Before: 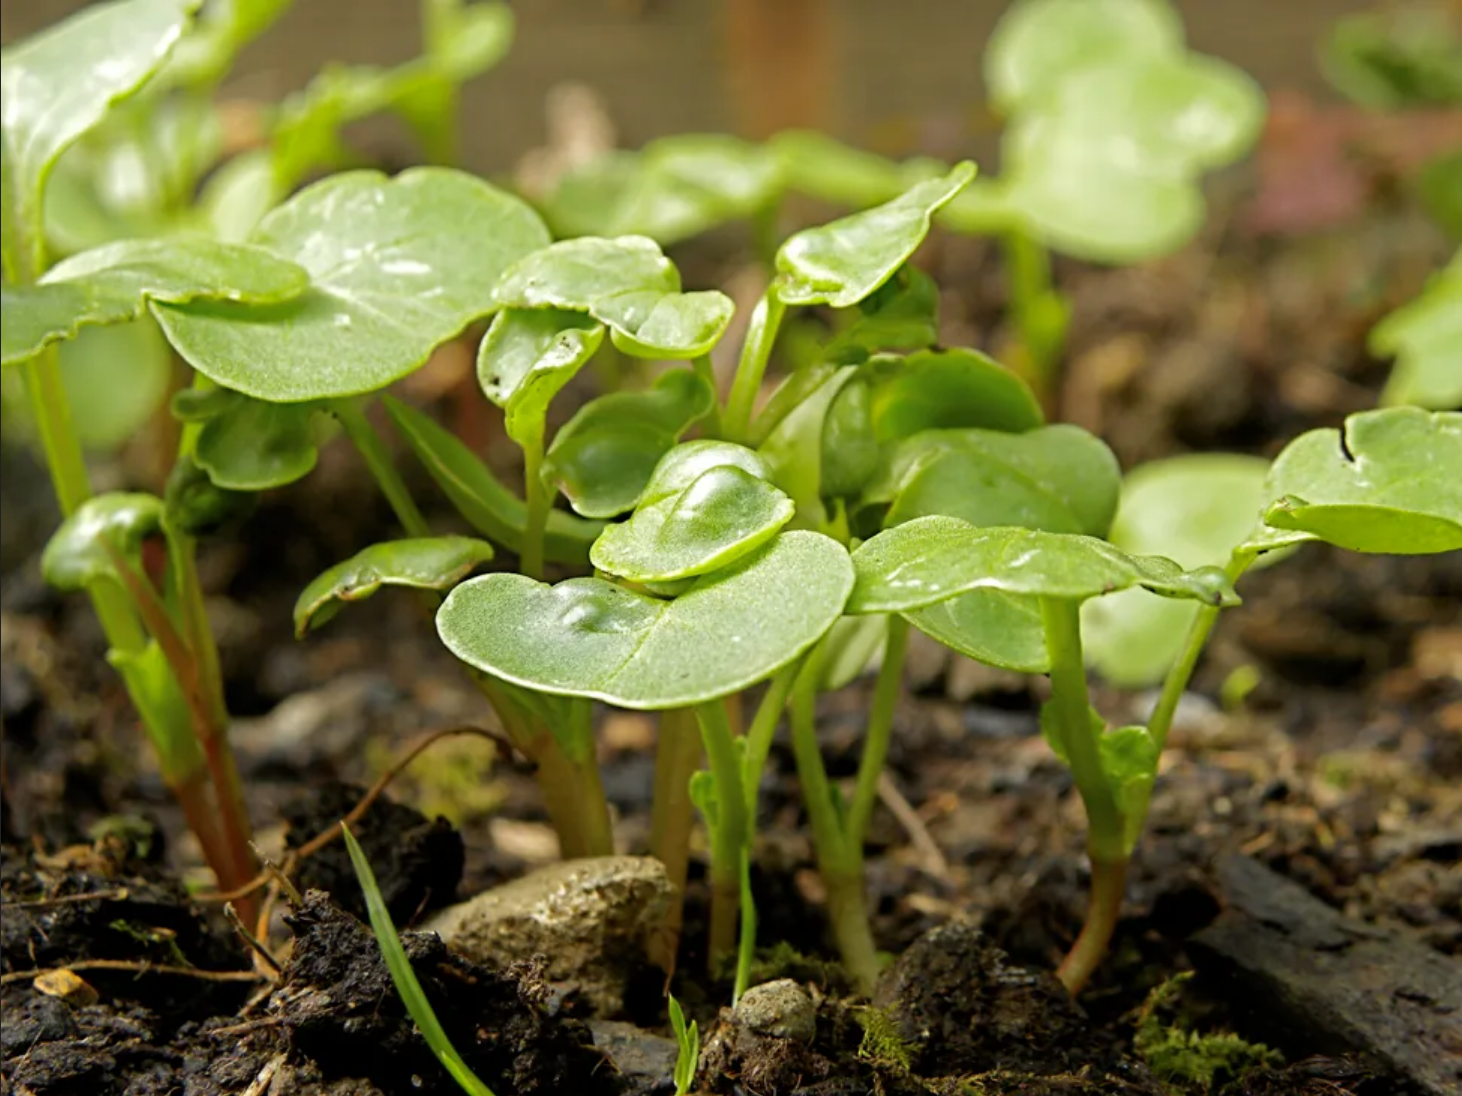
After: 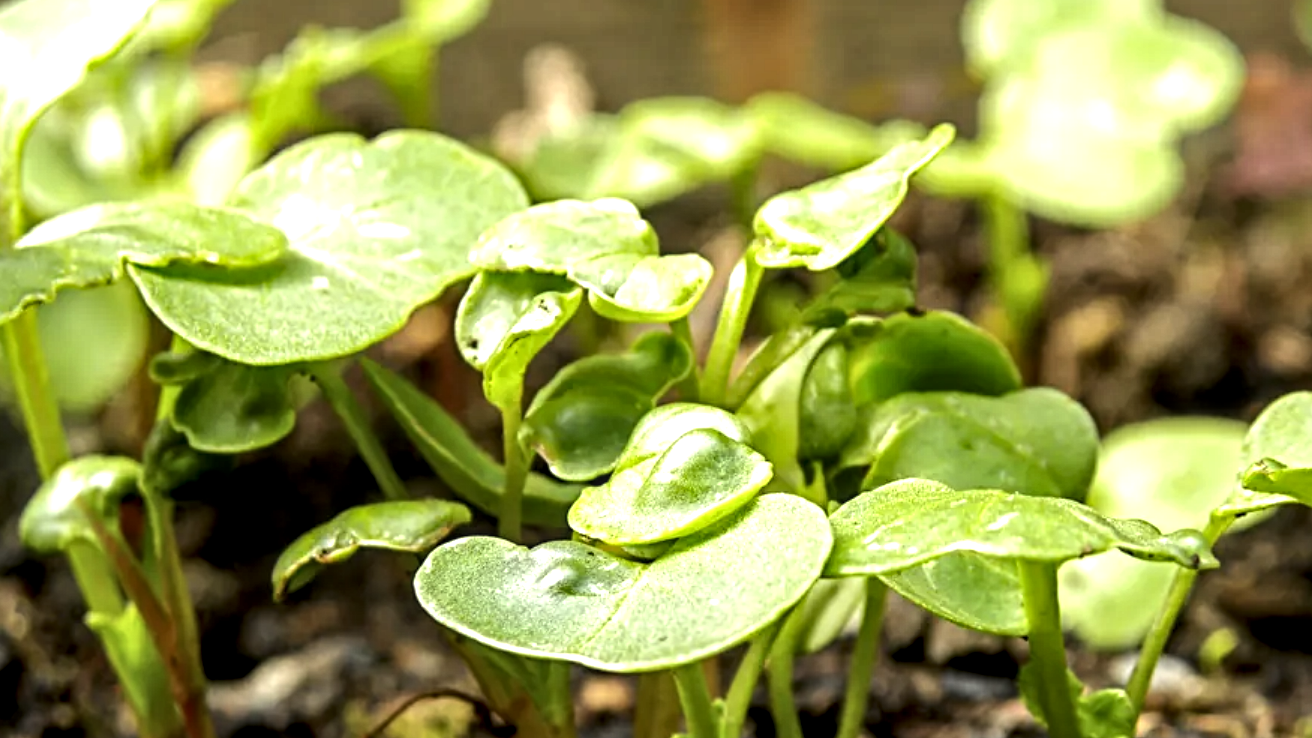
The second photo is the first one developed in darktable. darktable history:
local contrast: detail 150%
tone equalizer: -8 EV -0.75 EV, -7 EV -0.7 EV, -6 EV -0.6 EV, -5 EV -0.4 EV, -3 EV 0.4 EV, -2 EV 0.6 EV, -1 EV 0.7 EV, +0 EV 0.75 EV, edges refinement/feathering 500, mask exposure compensation -1.57 EV, preserve details no
exposure: black level correction 0.001, compensate highlight preservation false
crop: left 1.509%, top 3.452%, right 7.696%, bottom 28.452%
